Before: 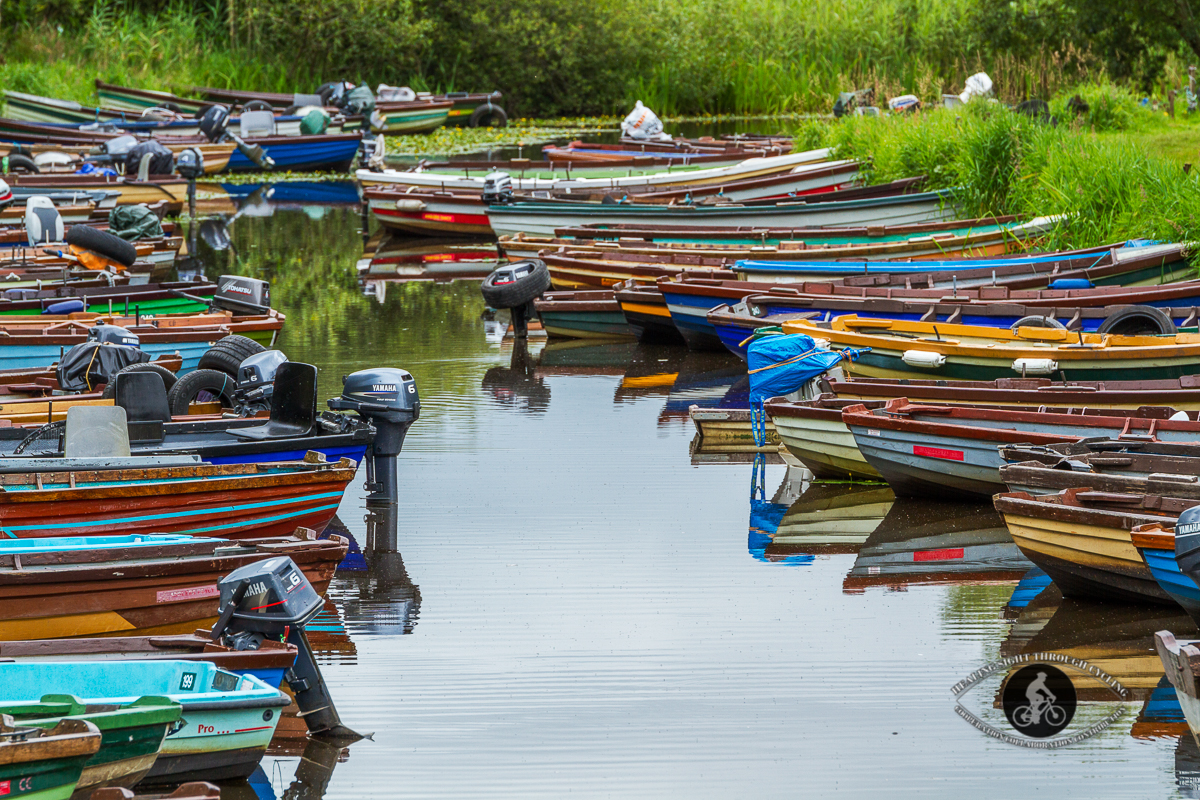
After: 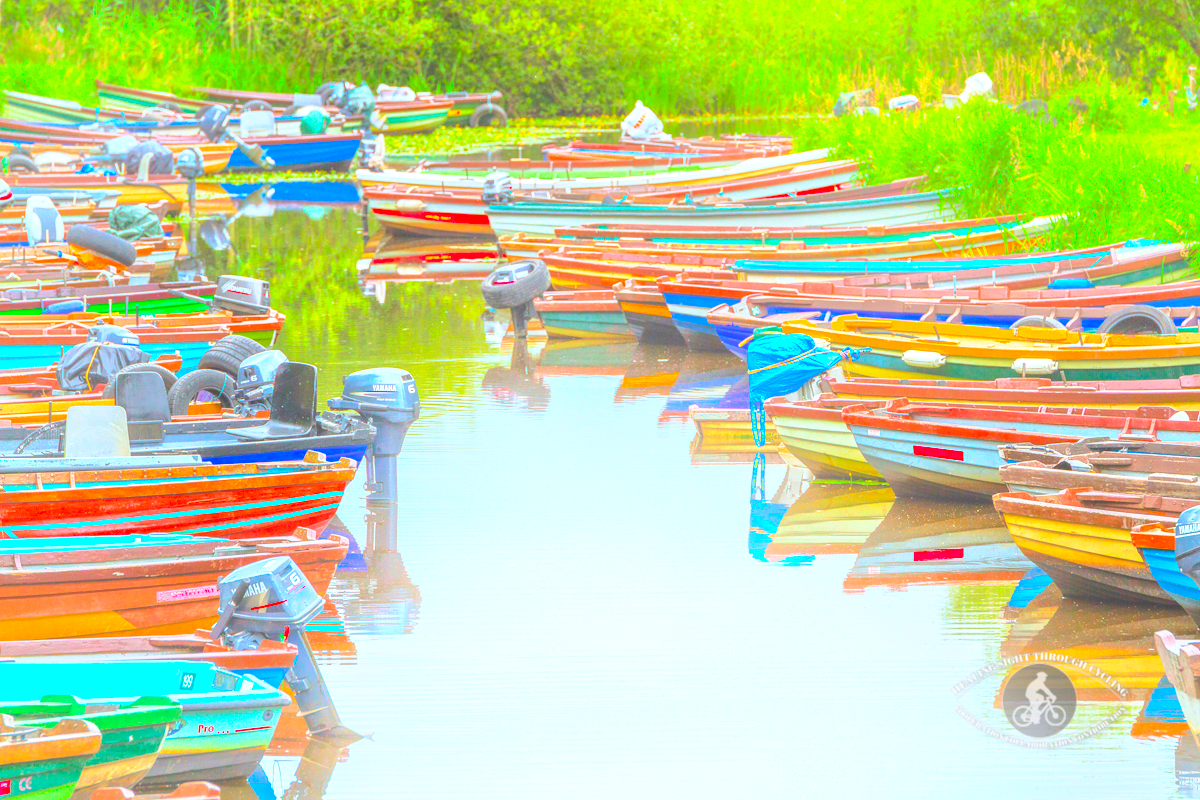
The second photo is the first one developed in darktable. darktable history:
tone equalizer: -8 EV 2 EV, -7 EV 2 EV, -6 EV 2 EV, -5 EV 2 EV, -4 EV 2 EV, -3 EV 1.5 EV, -2 EV 1 EV, -1 EV 0.5 EV
contrast brightness saturation: contrast 0.2, brightness 0.2, saturation 0.8
bloom: on, module defaults
